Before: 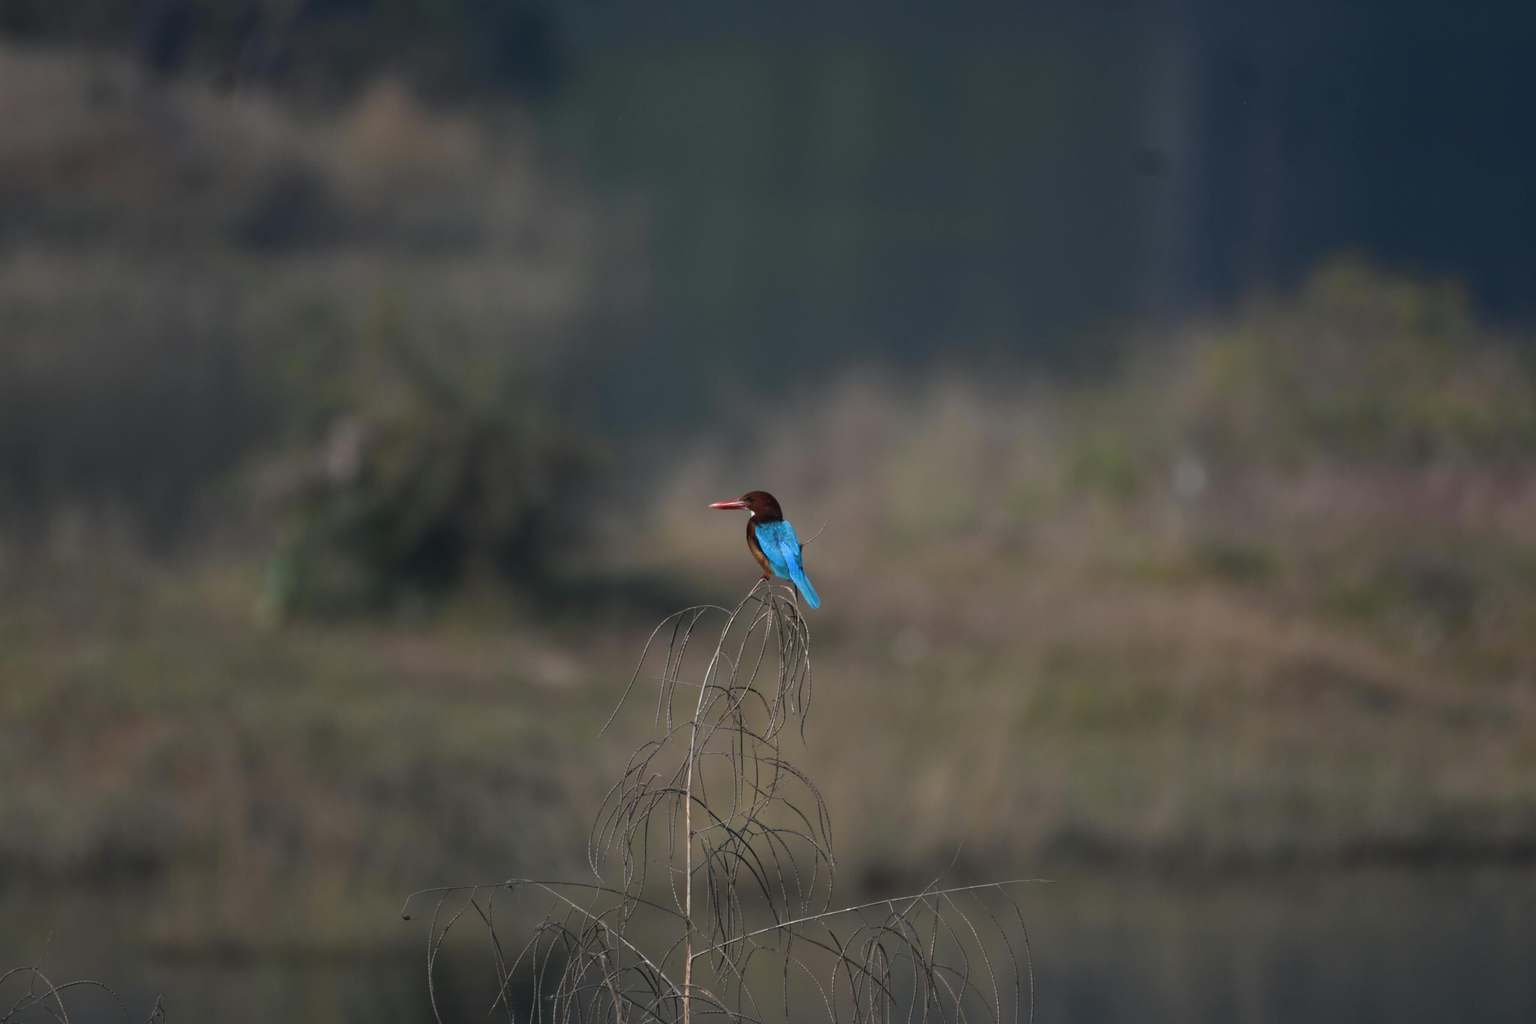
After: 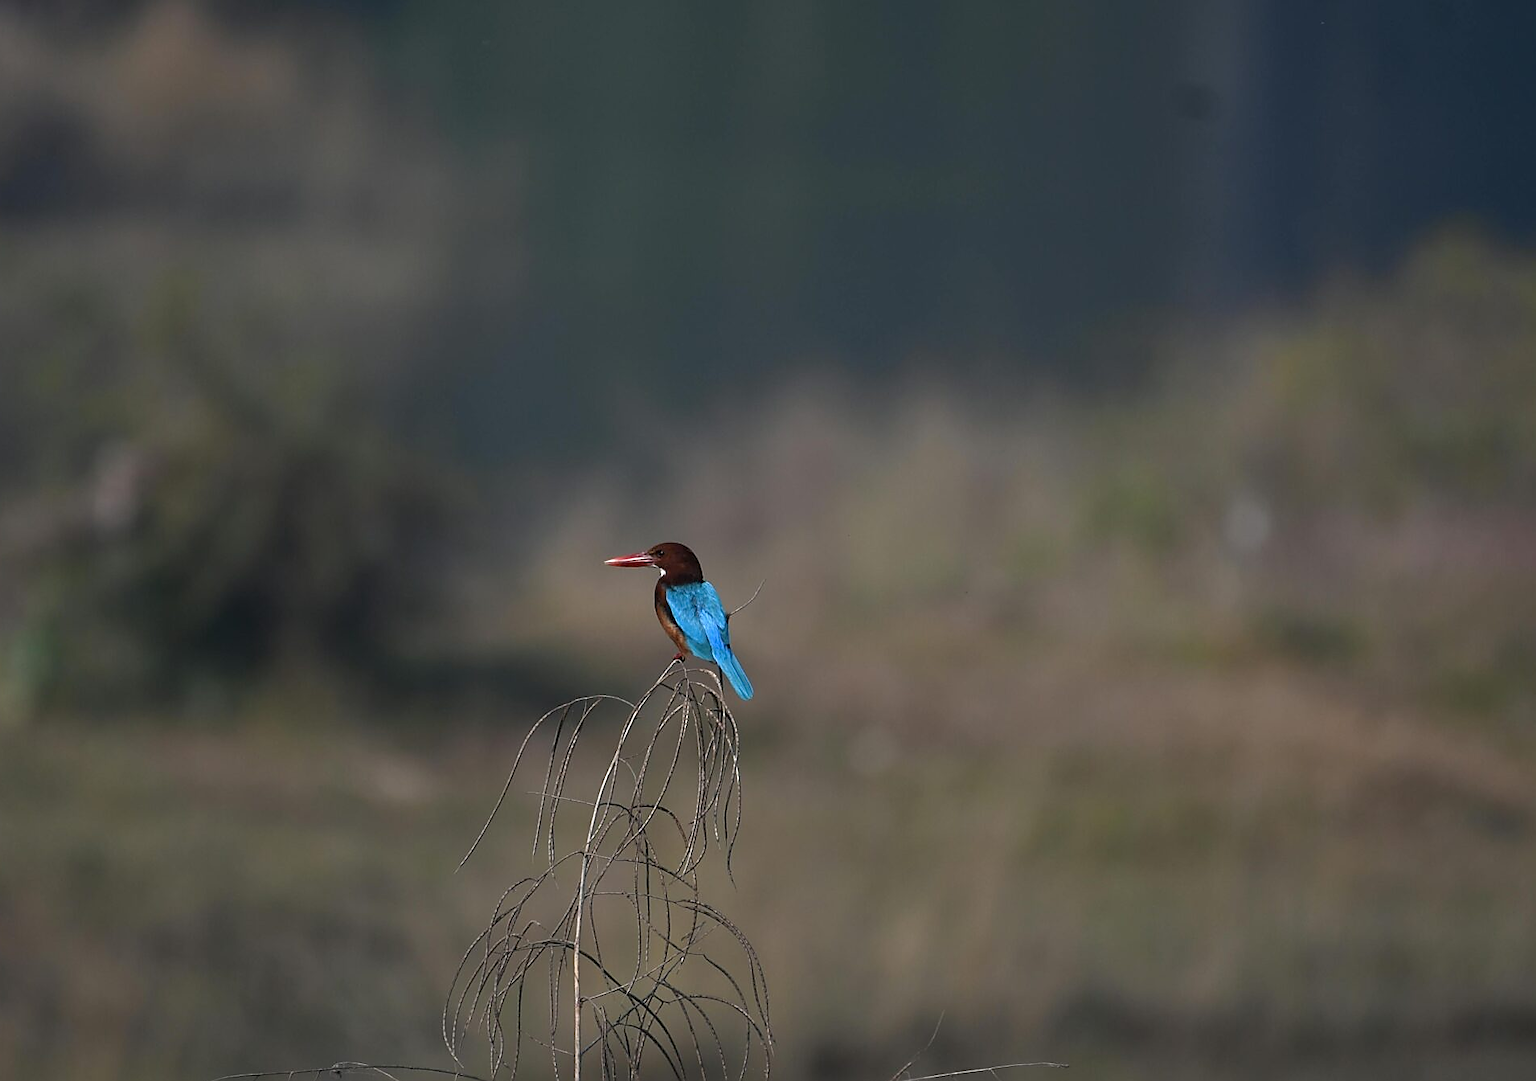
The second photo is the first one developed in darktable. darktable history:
crop: left 16.817%, top 8.479%, right 8.526%, bottom 12.62%
sharpen: radius 1.384, amount 1.258, threshold 0.747
